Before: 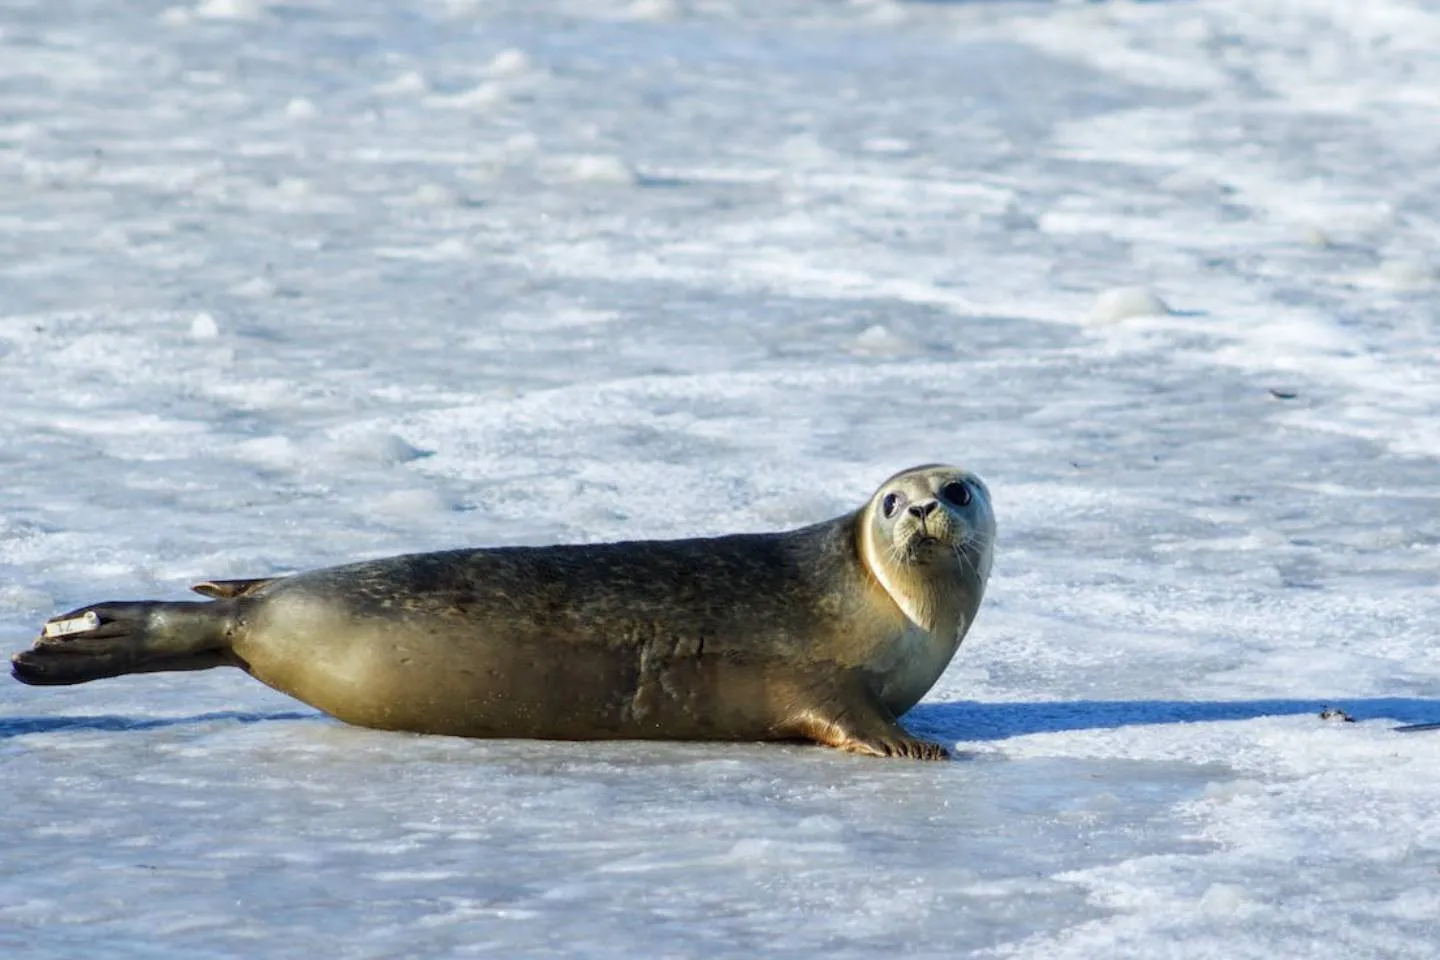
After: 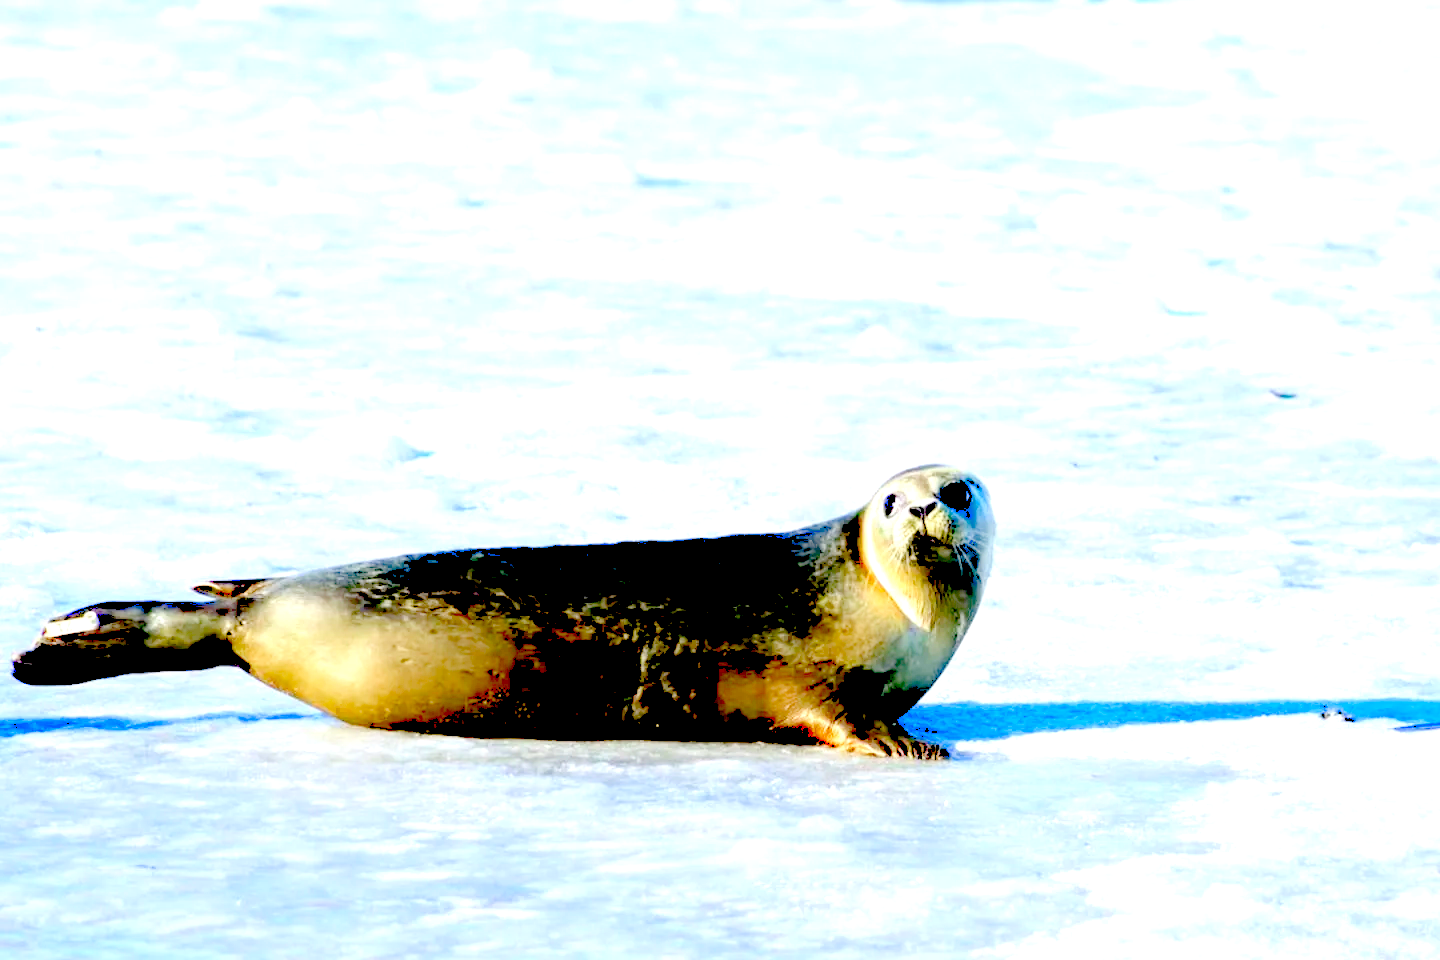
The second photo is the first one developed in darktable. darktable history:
exposure: black level correction 0.042, exposure 0.499 EV, compensate highlight preservation false
levels: black 0.032%, levels [0.008, 0.318, 0.836]
